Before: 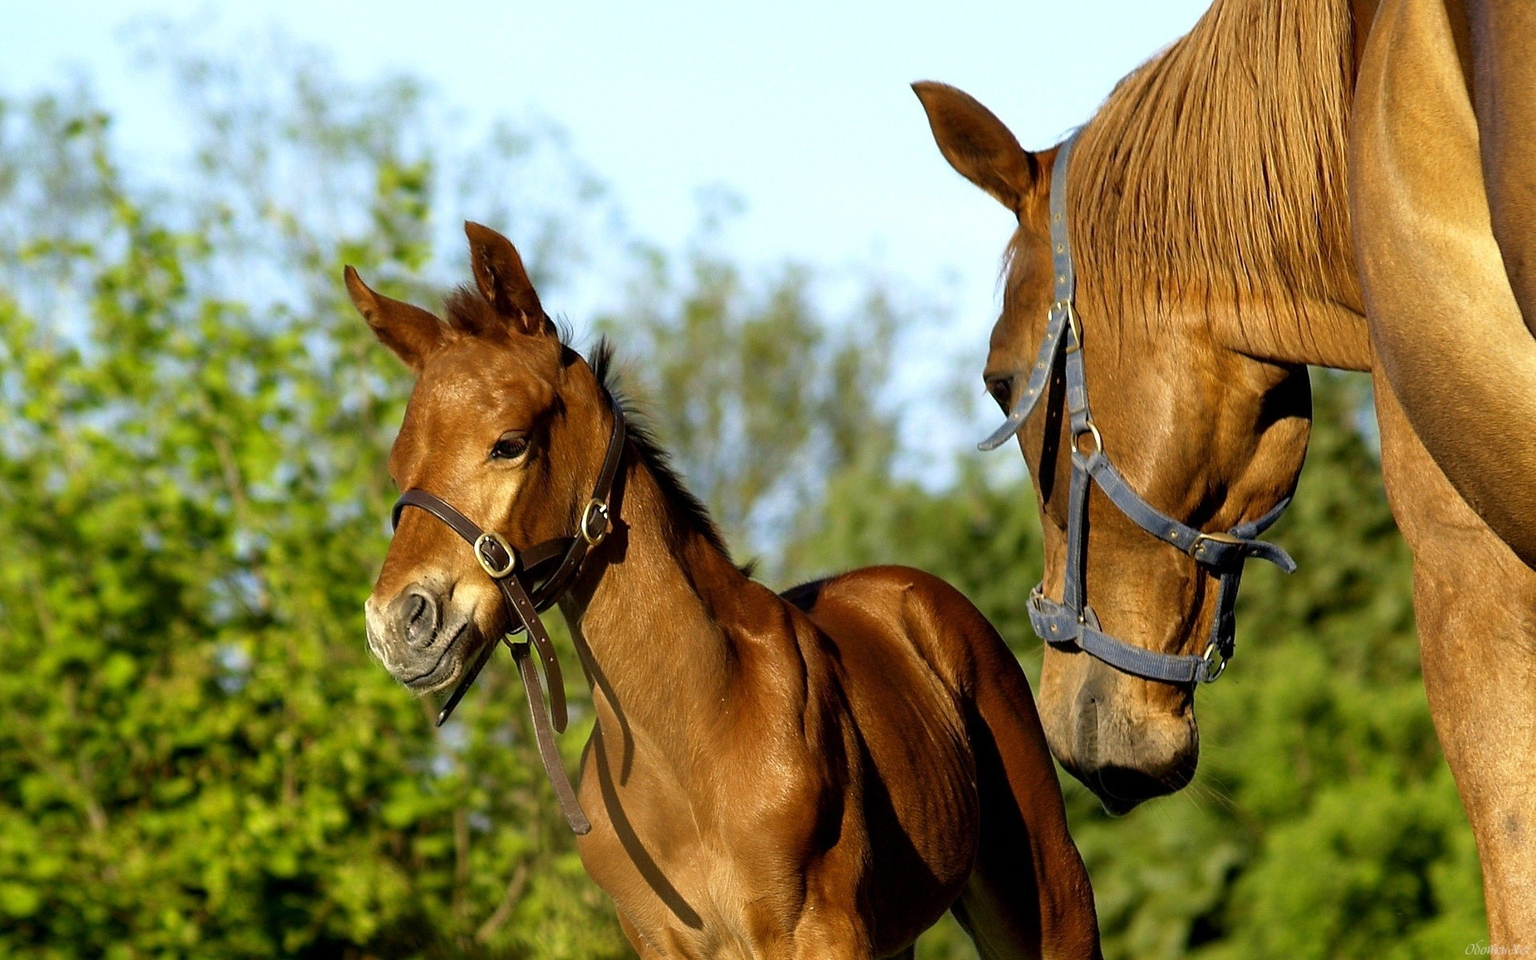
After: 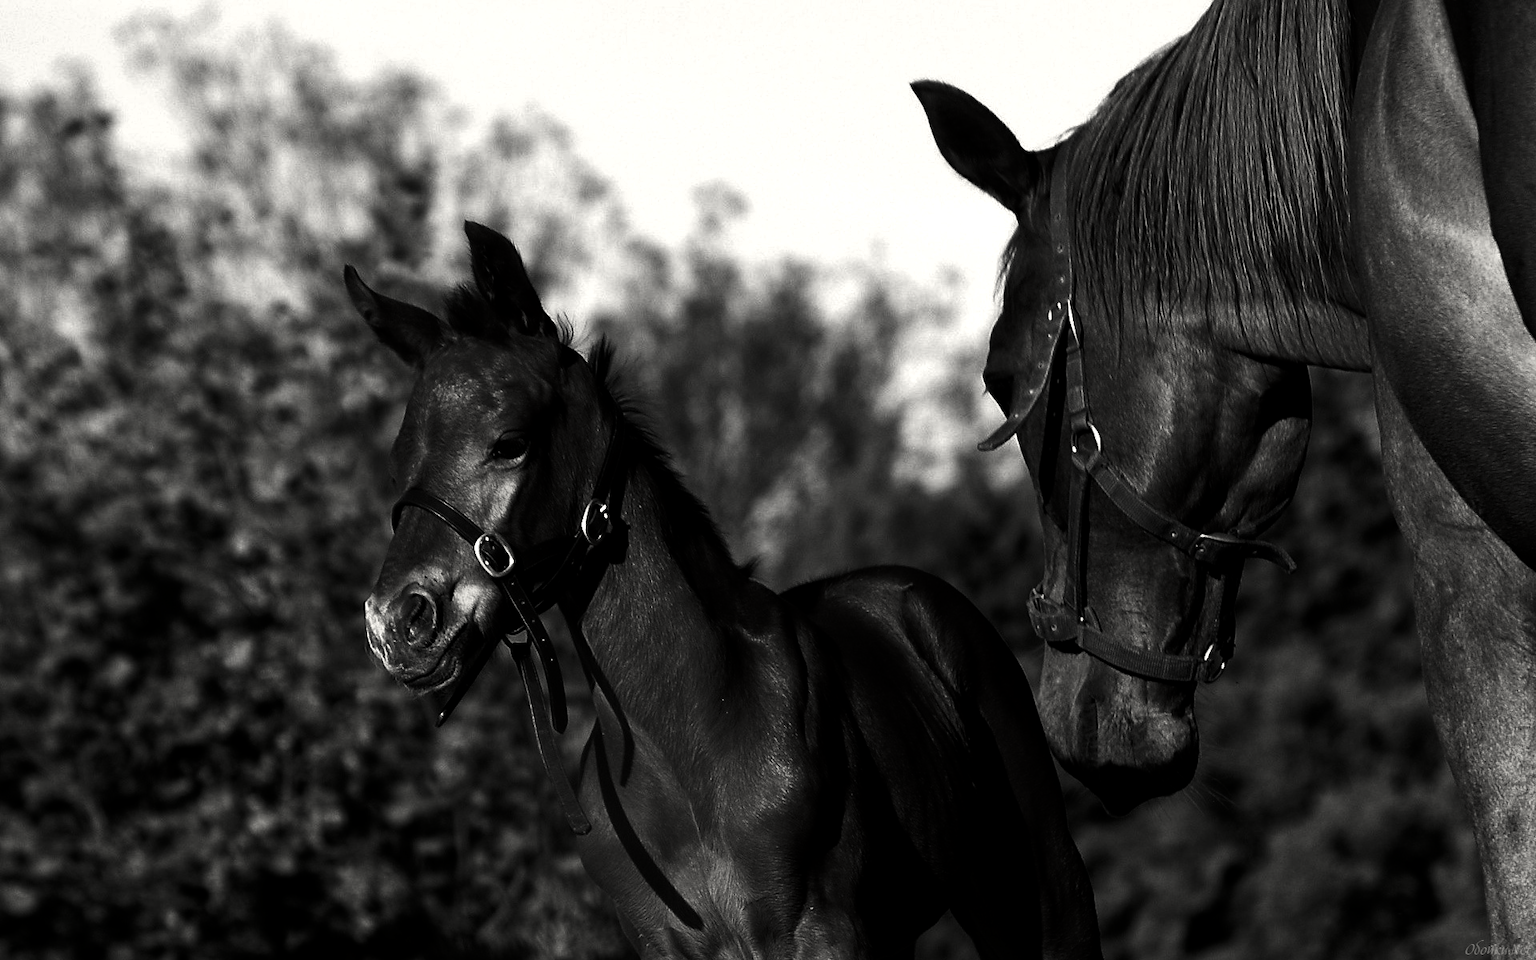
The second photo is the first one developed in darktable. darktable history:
color correction: highlights b* 2.98
contrast brightness saturation: contrast 0.024, brightness -0.993, saturation -0.993
exposure: black level correction -0.001, exposure 0.08 EV, compensate highlight preservation false
